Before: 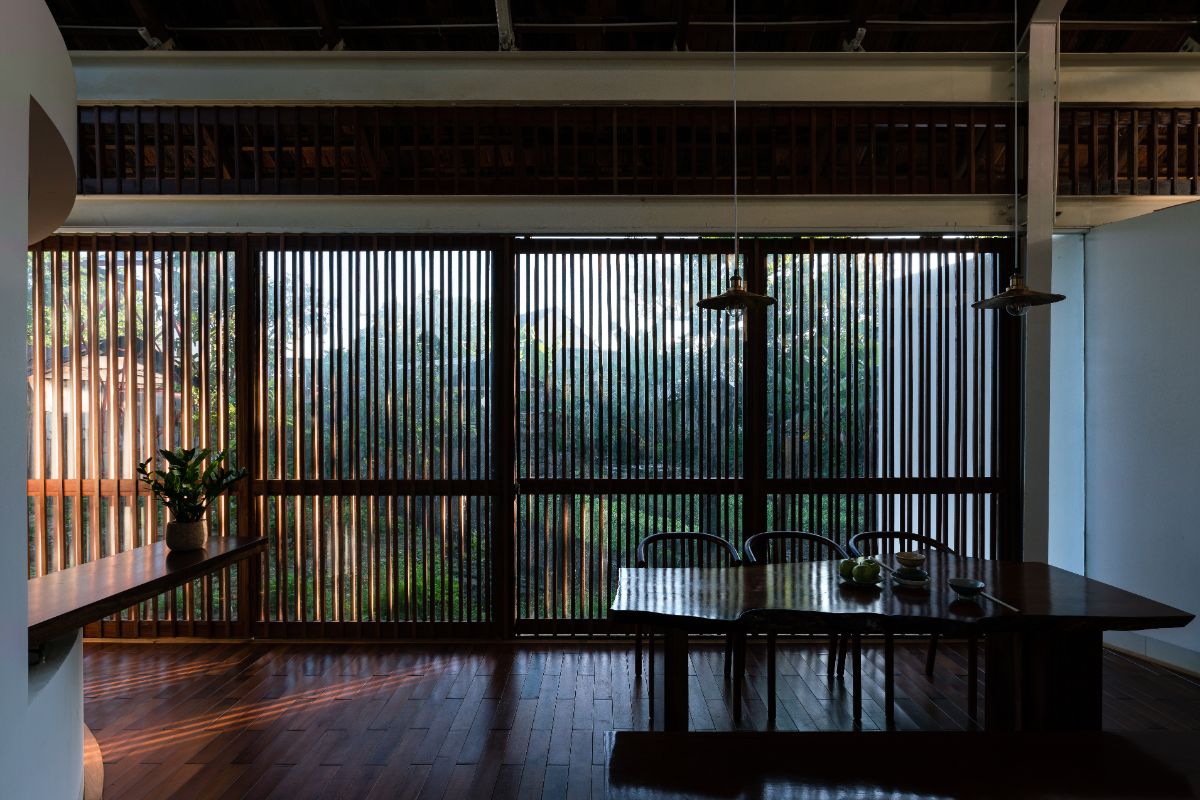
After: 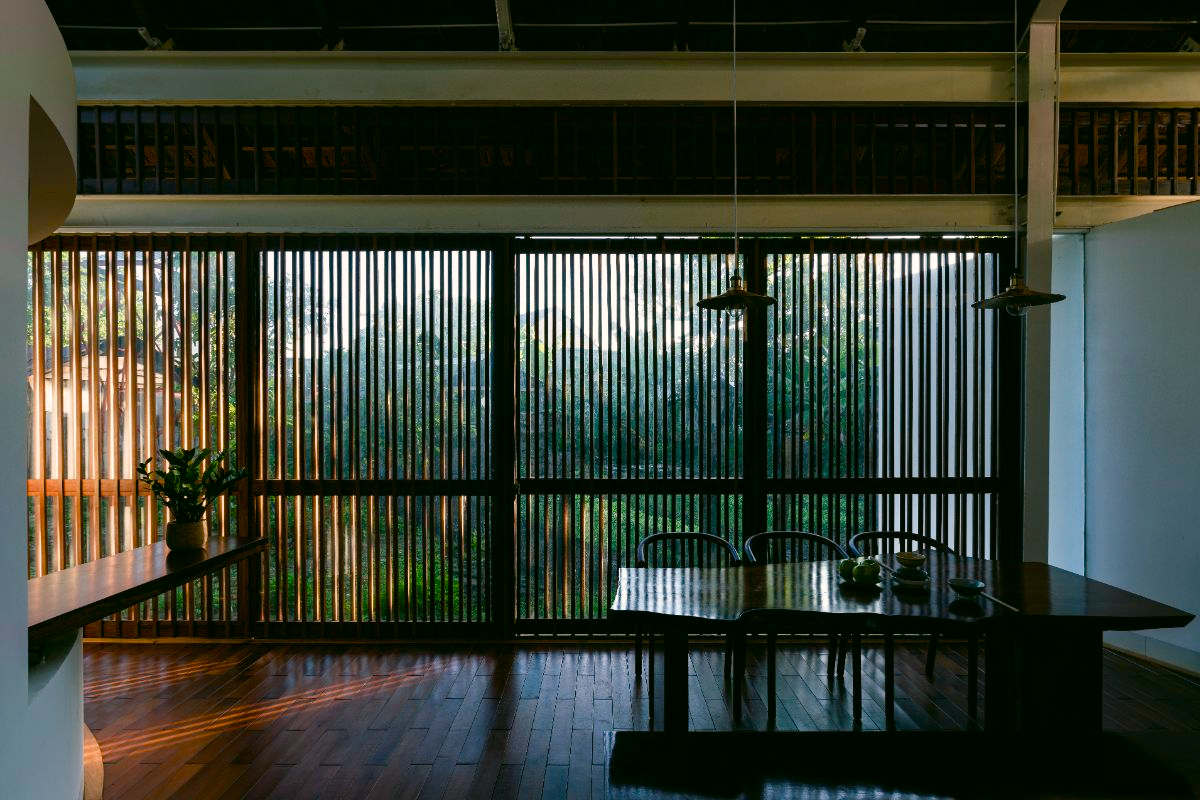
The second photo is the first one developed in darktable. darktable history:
color balance rgb: perceptual saturation grading › global saturation 20%, perceptual saturation grading › highlights -25%, perceptual saturation grading › shadows 50%
color correction: highlights a* 4.02, highlights b* 4.98, shadows a* -7.55, shadows b* 4.98
